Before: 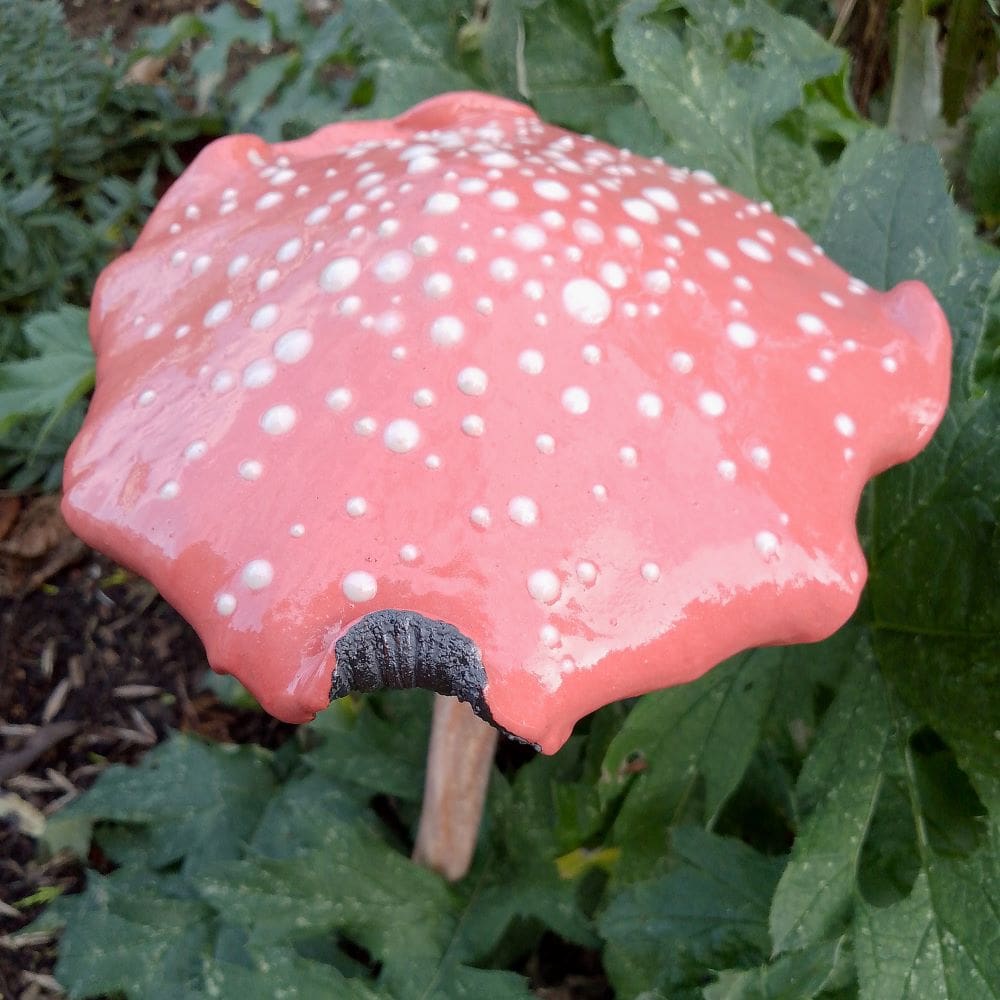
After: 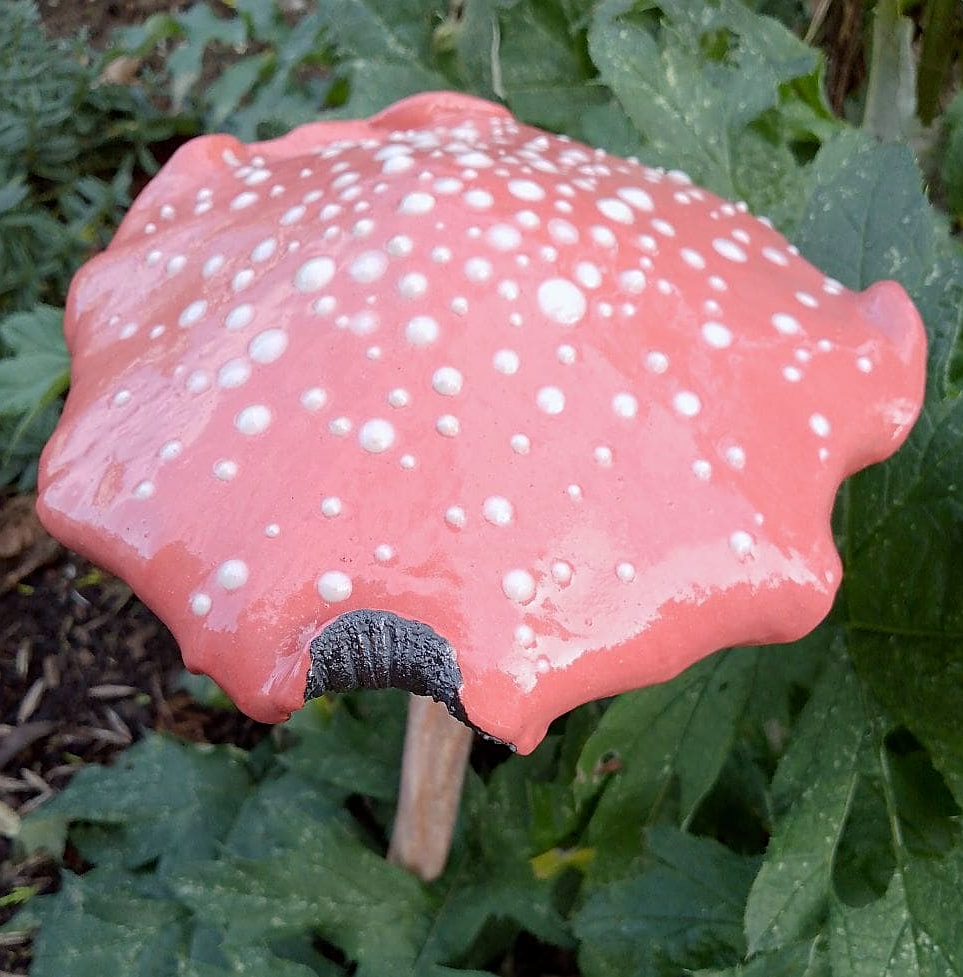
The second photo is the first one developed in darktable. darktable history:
crop and rotate: left 2.536%, right 1.107%, bottom 2.246%
sharpen: on, module defaults
white balance: red 0.982, blue 1.018
